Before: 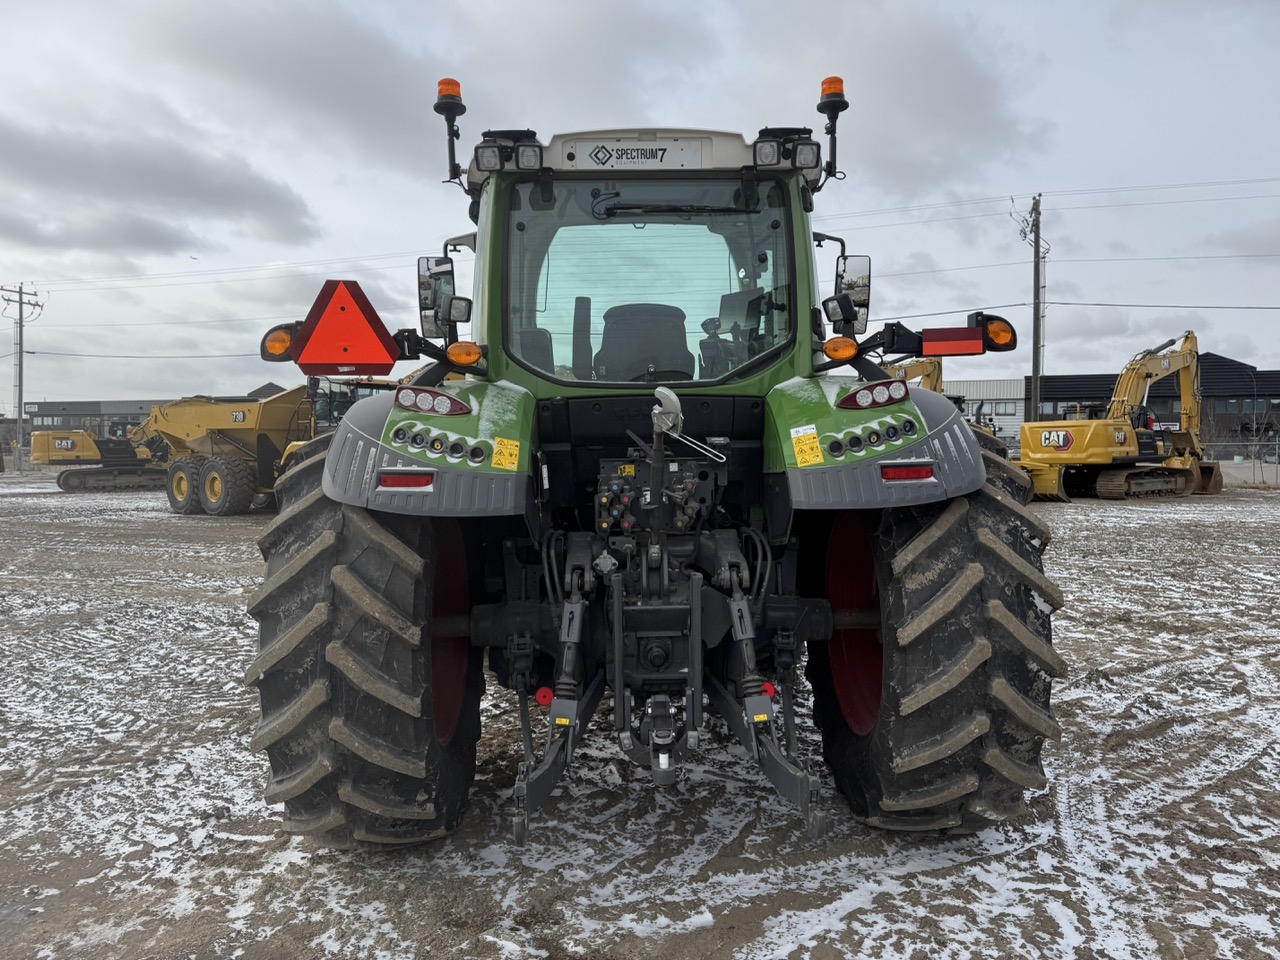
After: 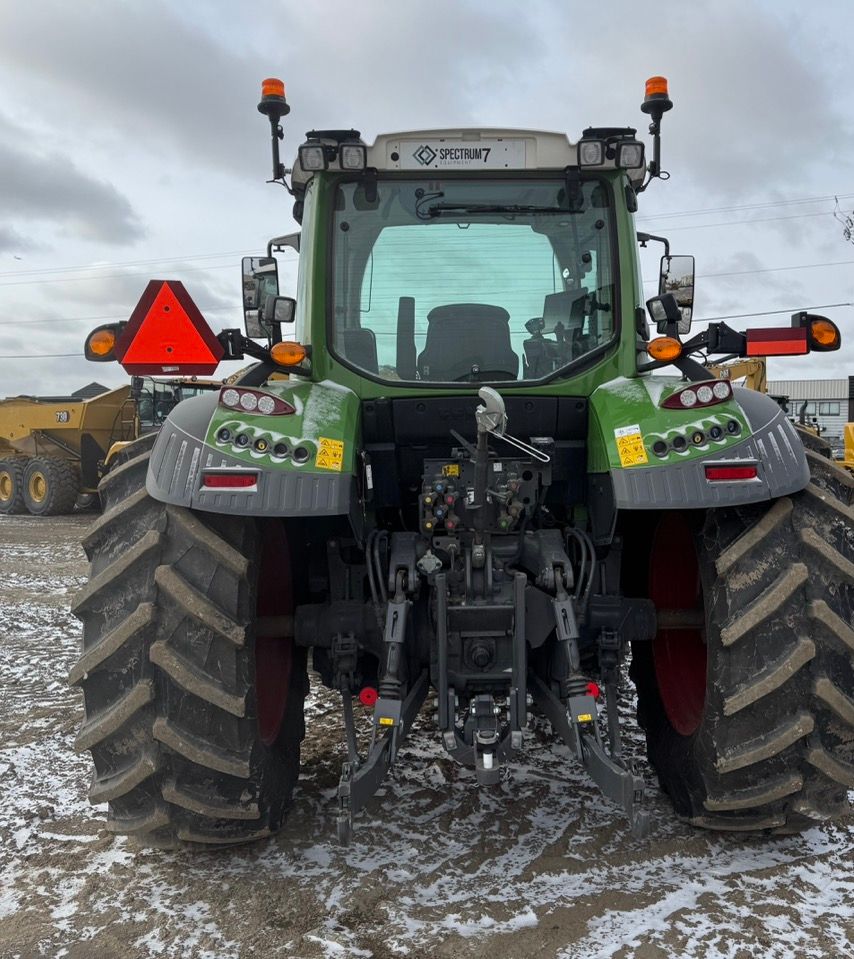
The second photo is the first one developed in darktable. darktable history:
crop and rotate: left 13.767%, right 19.494%
